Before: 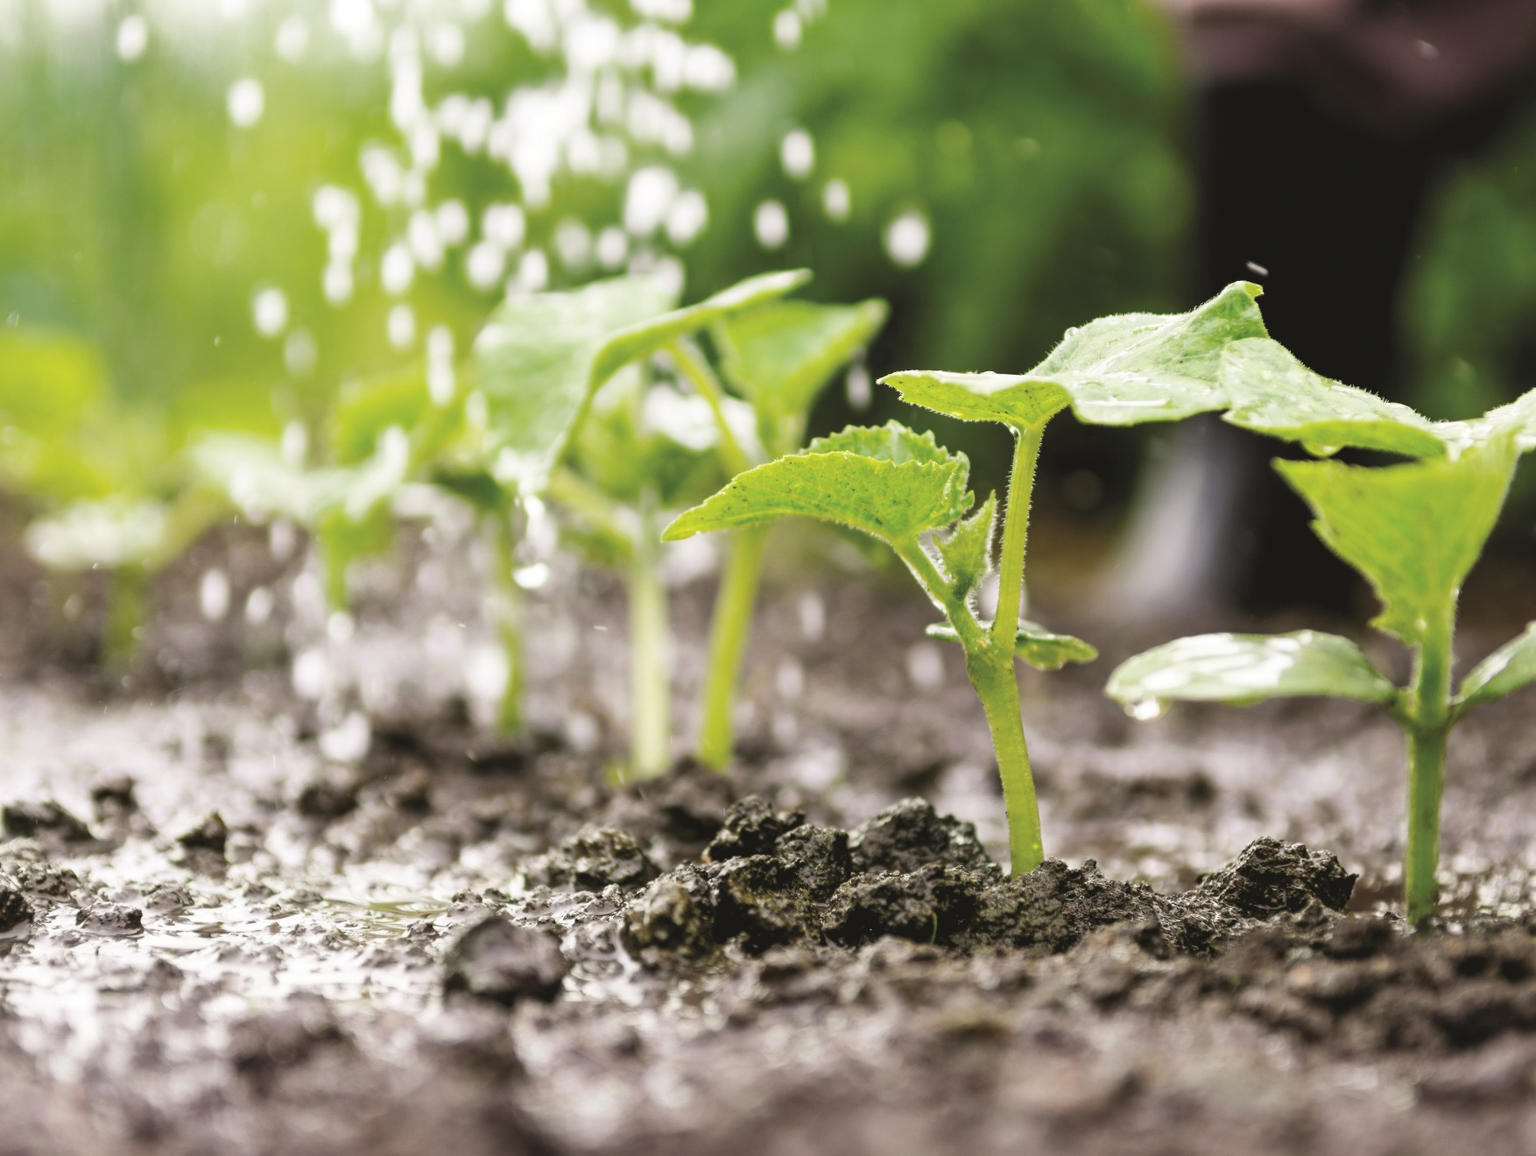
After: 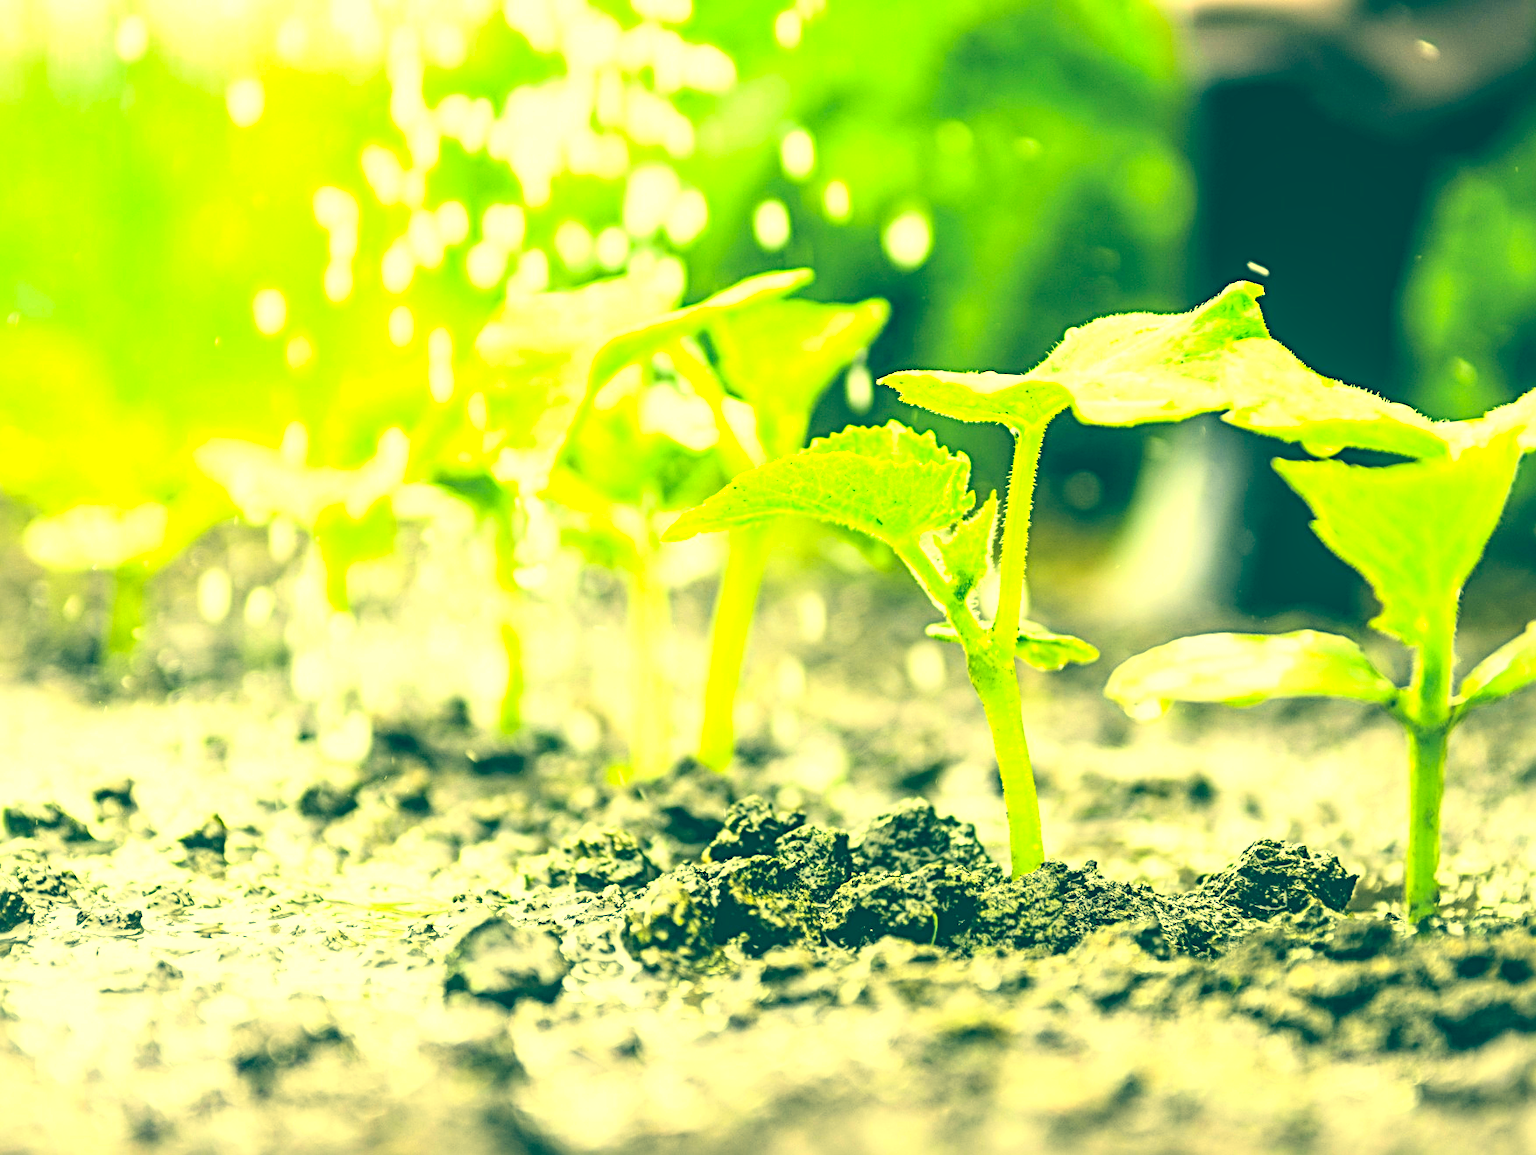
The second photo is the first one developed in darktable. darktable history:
sharpen: radius 3.965
color correction: highlights a* -15.28, highlights b* 39.71, shadows a* -39.21, shadows b* -26.01
local contrast: on, module defaults
exposure: black level correction 0, exposure 1.445 EV, compensate exposure bias true, compensate highlight preservation false
contrast brightness saturation: contrast 0.203, brightness 0.167, saturation 0.227
